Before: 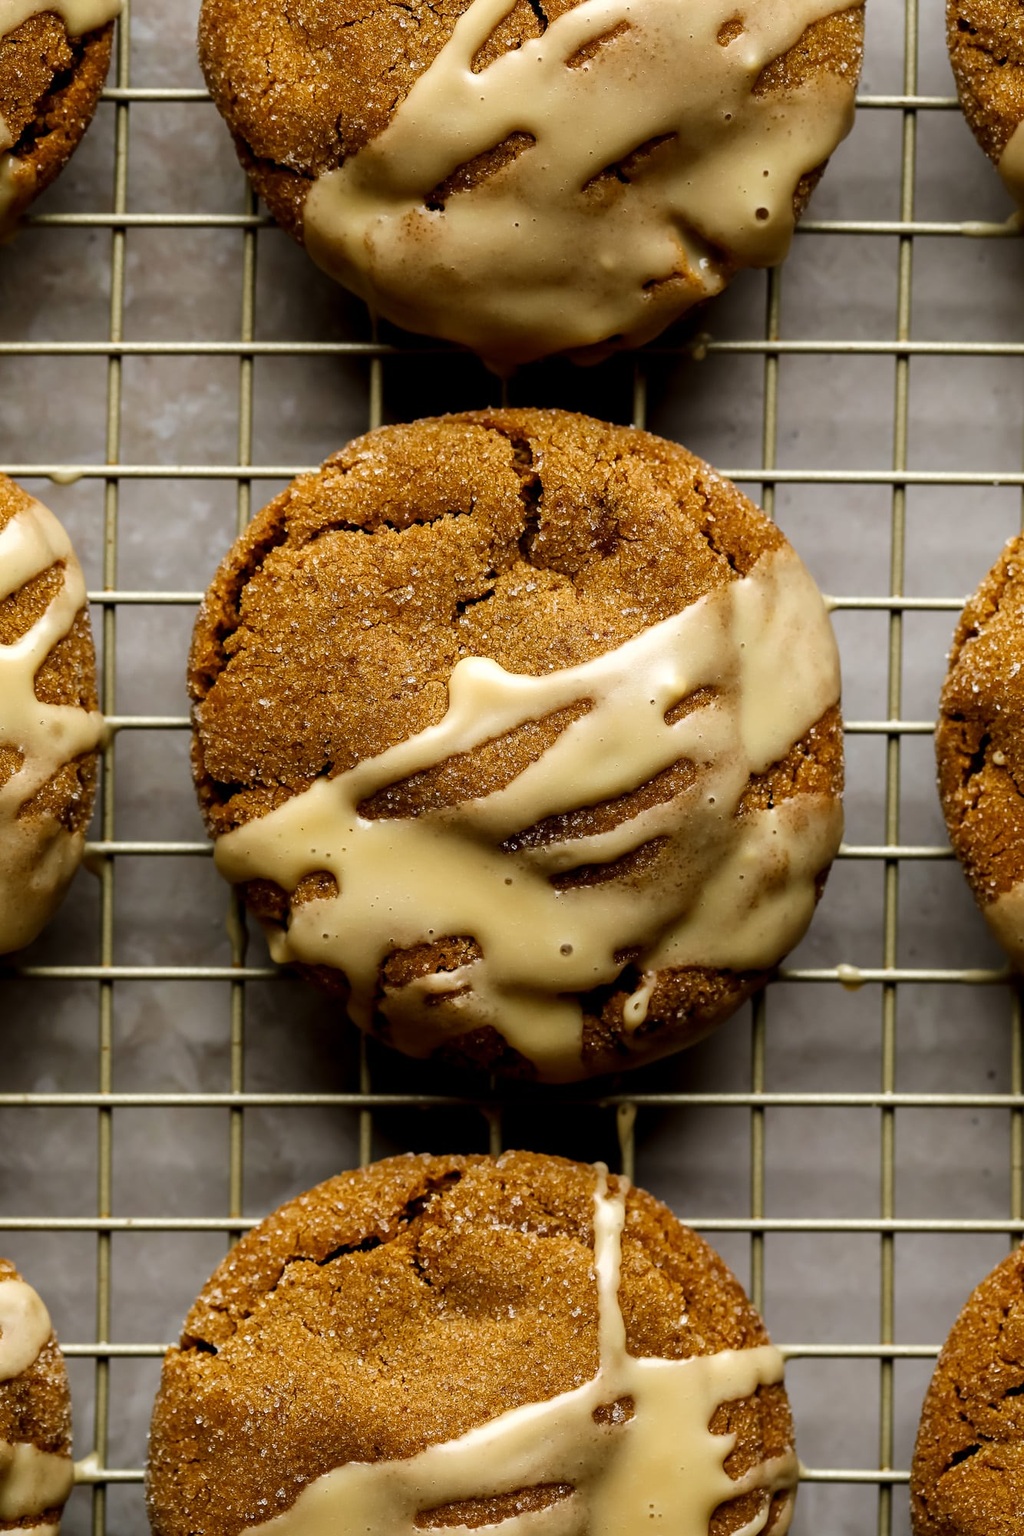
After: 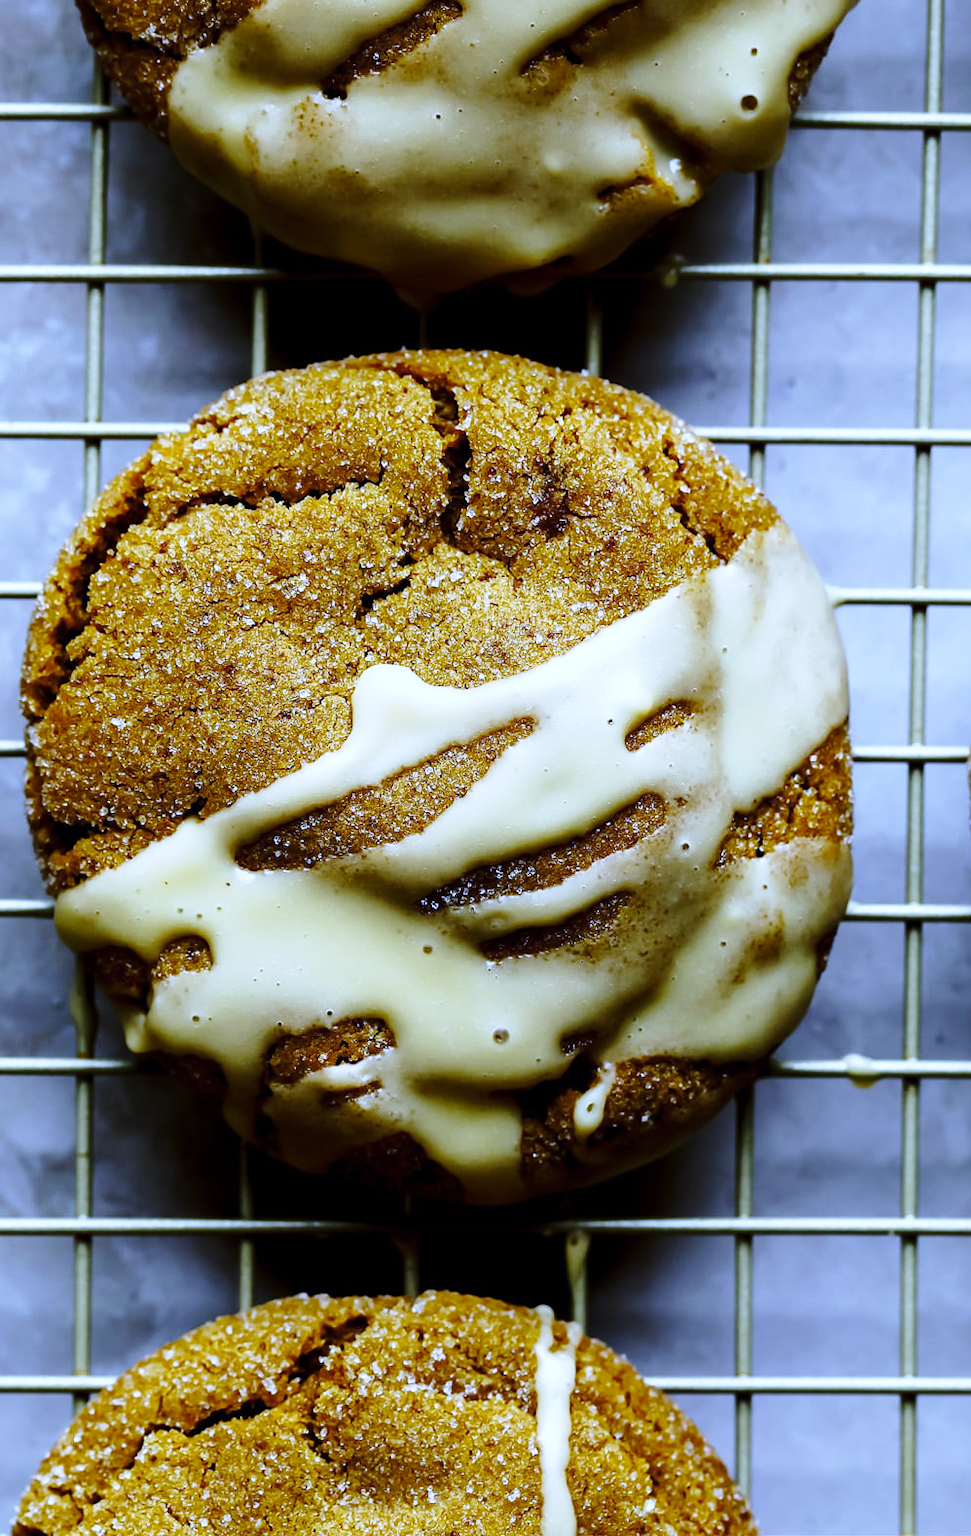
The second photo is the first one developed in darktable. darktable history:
tone equalizer: on, module defaults
white balance: red 0.766, blue 1.537
crop: left 16.768%, top 8.653%, right 8.362%, bottom 12.485%
base curve: curves: ch0 [(0, 0) (0.028, 0.03) (0.121, 0.232) (0.46, 0.748) (0.859, 0.968) (1, 1)], preserve colors none
